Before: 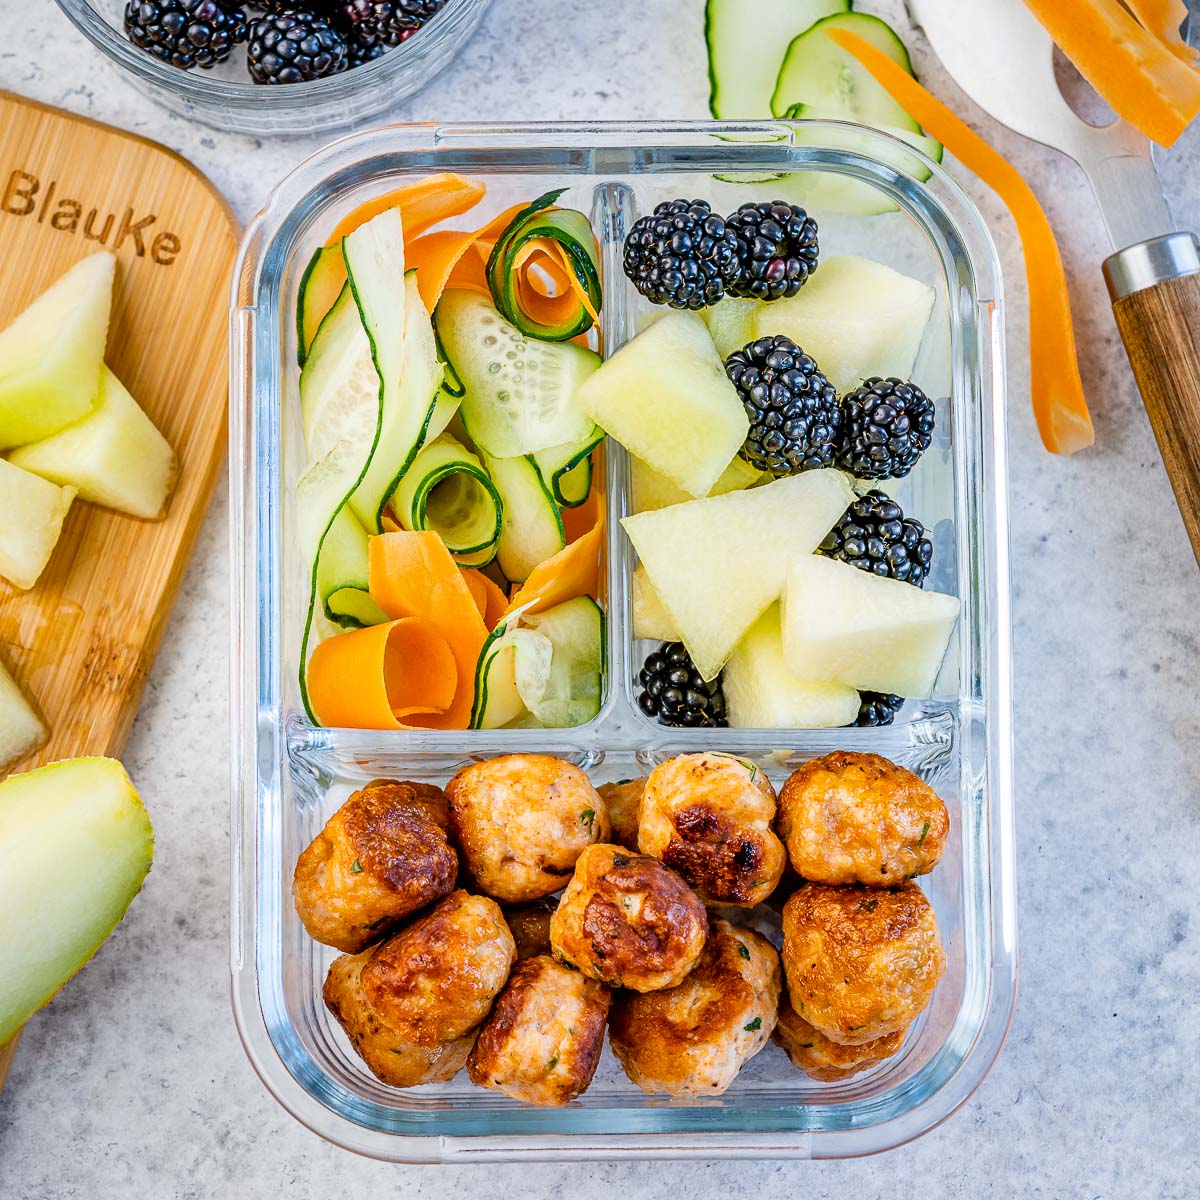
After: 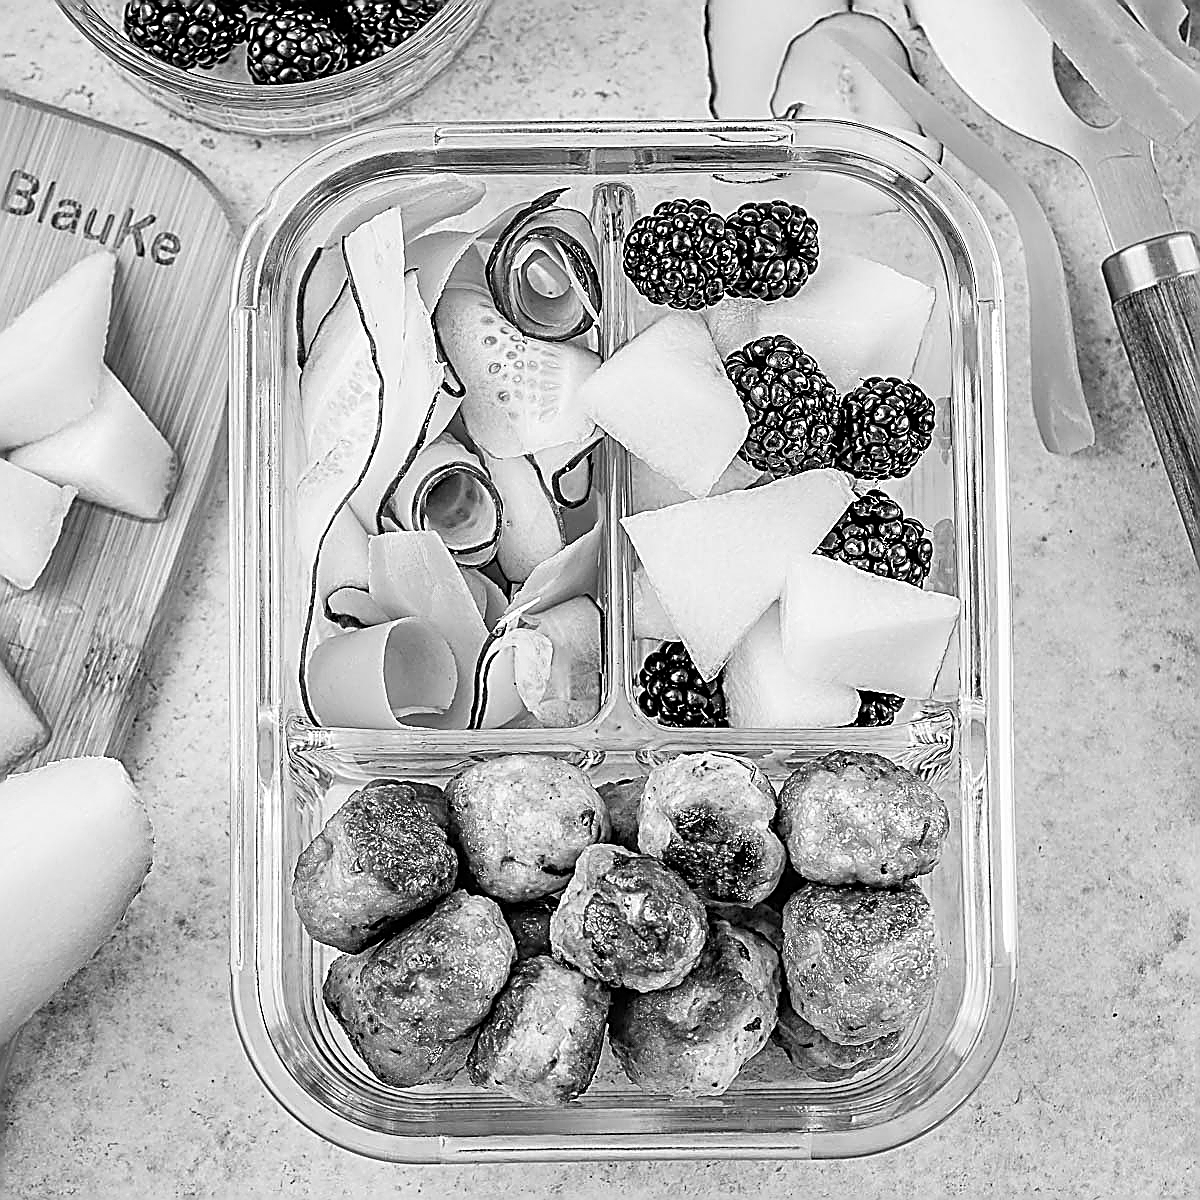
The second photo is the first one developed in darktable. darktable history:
shadows and highlights: shadows -12.5, white point adjustment 4, highlights 28.33
monochrome: a 30.25, b 92.03
sharpen: amount 1.861
